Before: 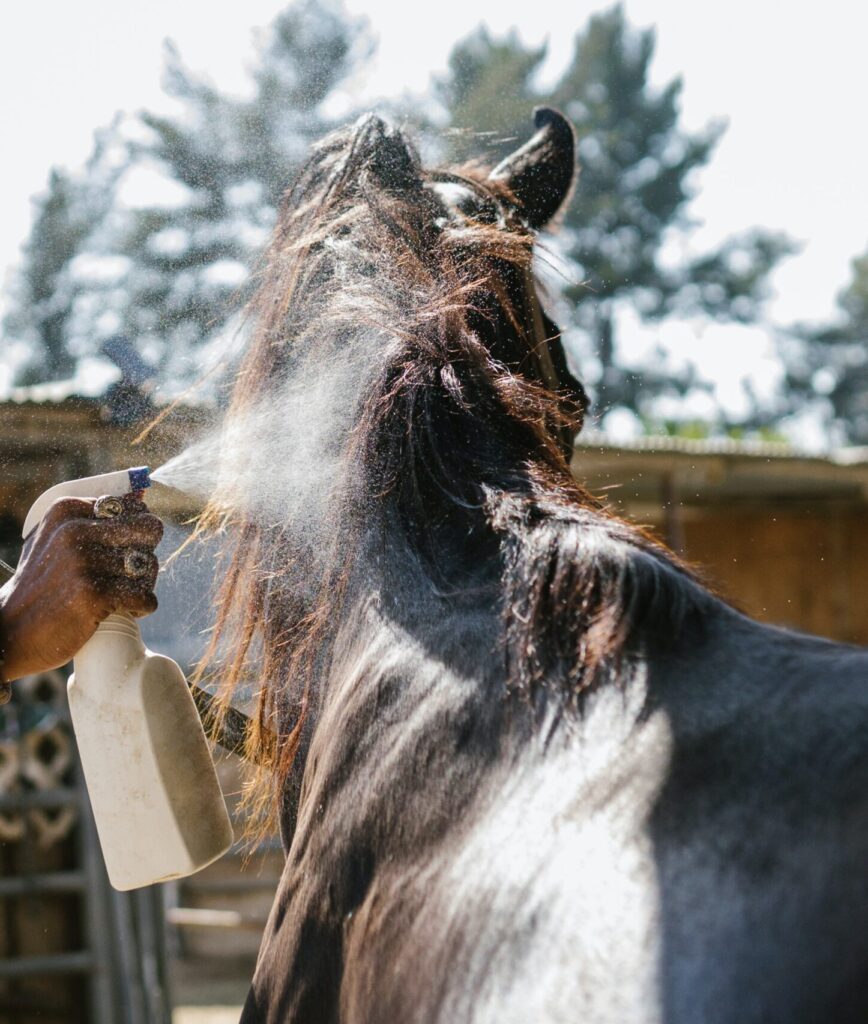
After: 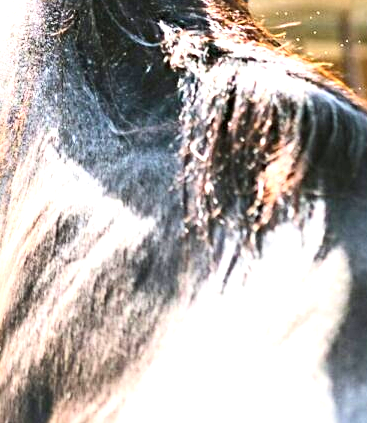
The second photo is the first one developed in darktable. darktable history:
sharpen: radius 3.98
crop: left 37.144%, top 45.118%, right 20.522%, bottom 13.551%
contrast brightness saturation: contrast 0.197, brightness 0.161, saturation 0.218
exposure: black level correction 0, exposure 1.451 EV, compensate highlight preservation false
